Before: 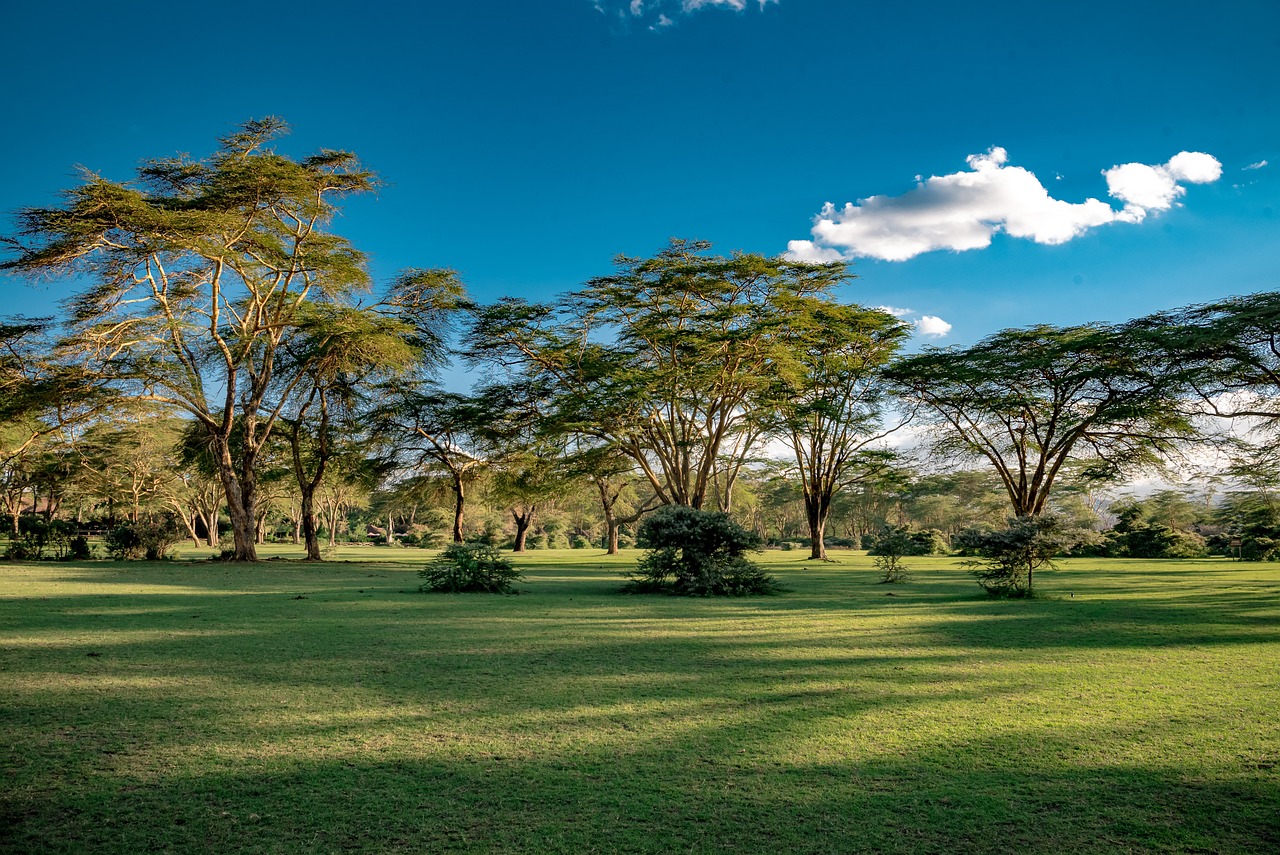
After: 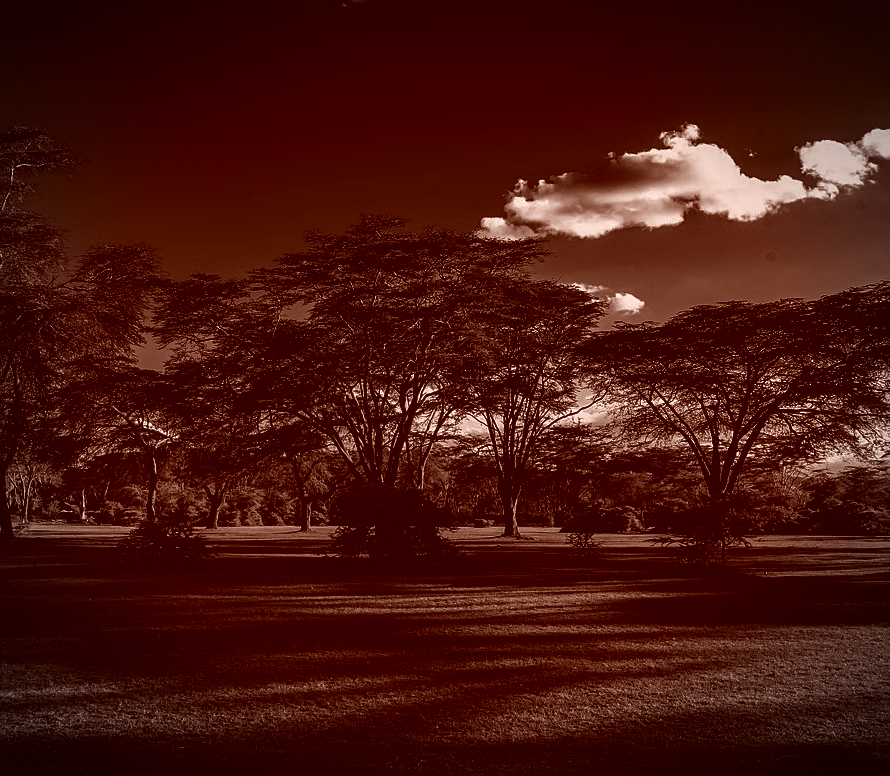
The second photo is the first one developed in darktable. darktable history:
local contrast: on, module defaults
exposure: black level correction -0.025, exposure -0.117 EV, compensate highlight preservation false
crop and rotate: left 24.034%, top 2.838%, right 6.406%, bottom 6.299%
sharpen: amount 0.2
contrast brightness saturation: contrast 0.02, brightness -1, saturation -1
vignetting: automatic ratio true
color correction: highlights a* 9.03, highlights b* 8.71, shadows a* 40, shadows b* 40, saturation 0.8
